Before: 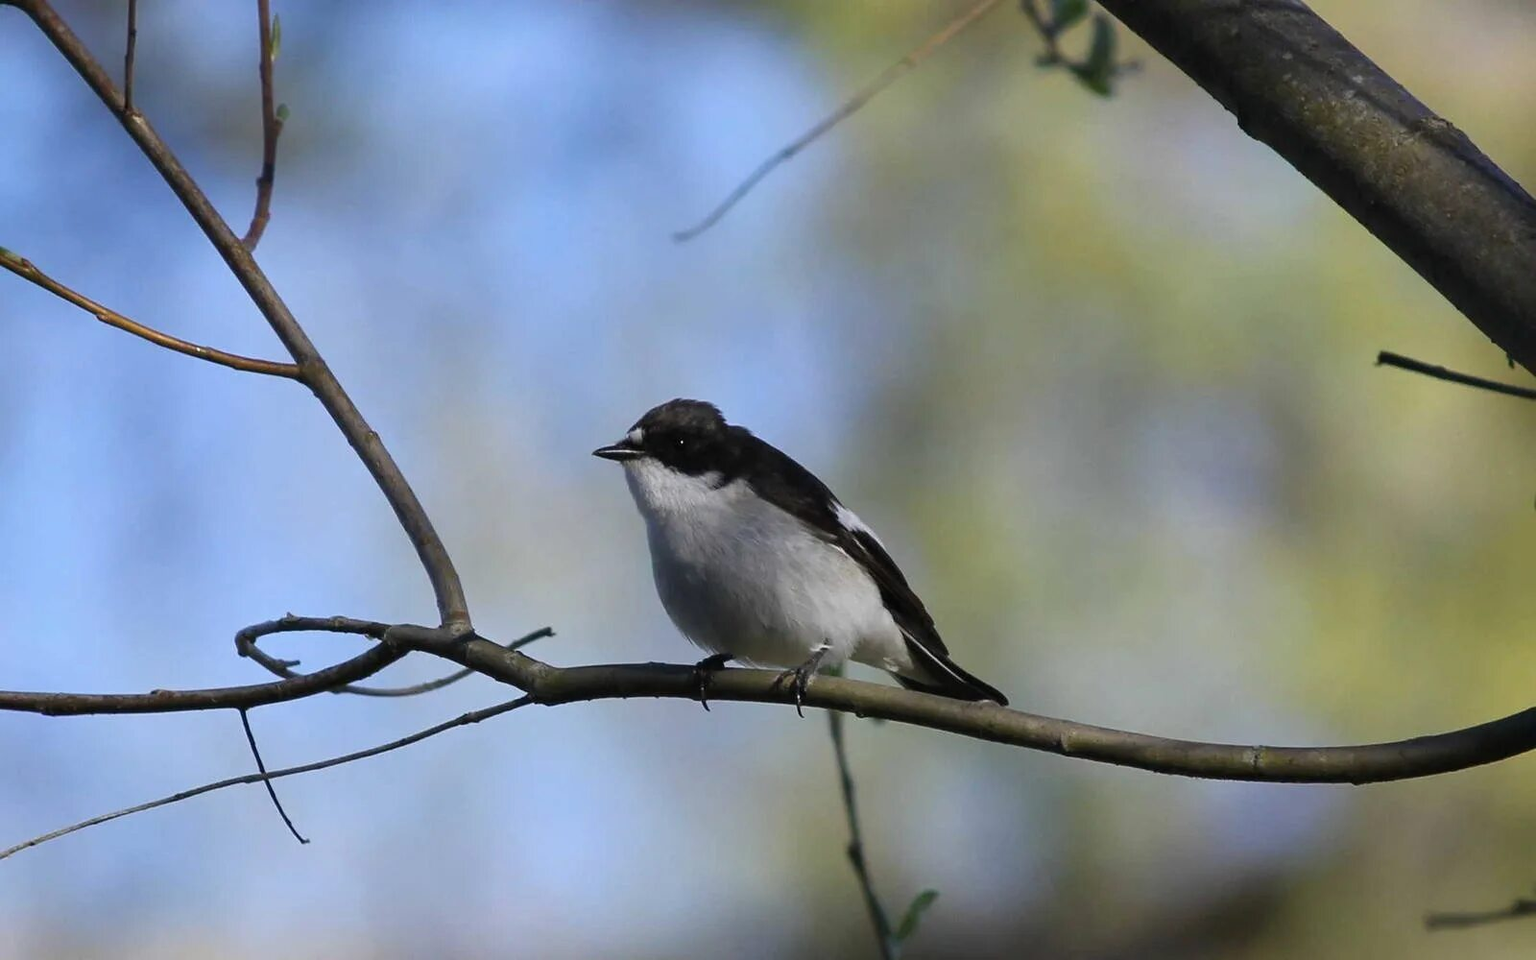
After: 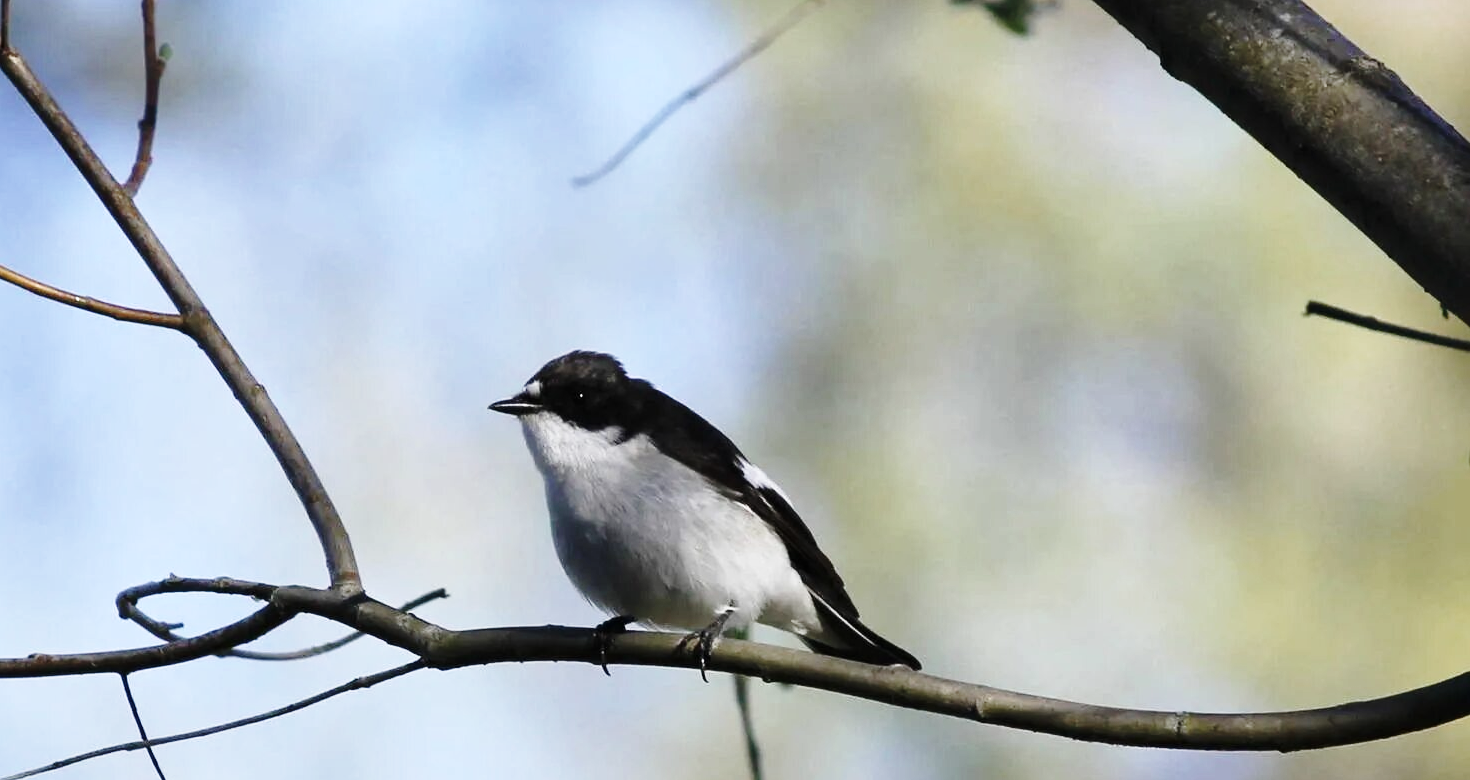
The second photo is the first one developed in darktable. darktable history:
contrast brightness saturation: contrast 0.111, saturation -0.178
local contrast: mode bilateral grid, contrast 20, coarseness 50, detail 120%, midtone range 0.2
base curve: curves: ch0 [(0, 0) (0.028, 0.03) (0.121, 0.232) (0.46, 0.748) (0.859, 0.968) (1, 1)], preserve colors none
color zones: curves: ch0 [(0, 0.5) (0.143, 0.5) (0.286, 0.456) (0.429, 0.5) (0.571, 0.5) (0.714, 0.5) (0.857, 0.5) (1, 0.5)]; ch1 [(0, 0.5) (0.143, 0.5) (0.286, 0.422) (0.429, 0.5) (0.571, 0.5) (0.714, 0.5) (0.857, 0.5) (1, 0.5)]
crop: left 8.121%, top 6.548%, bottom 15.358%
